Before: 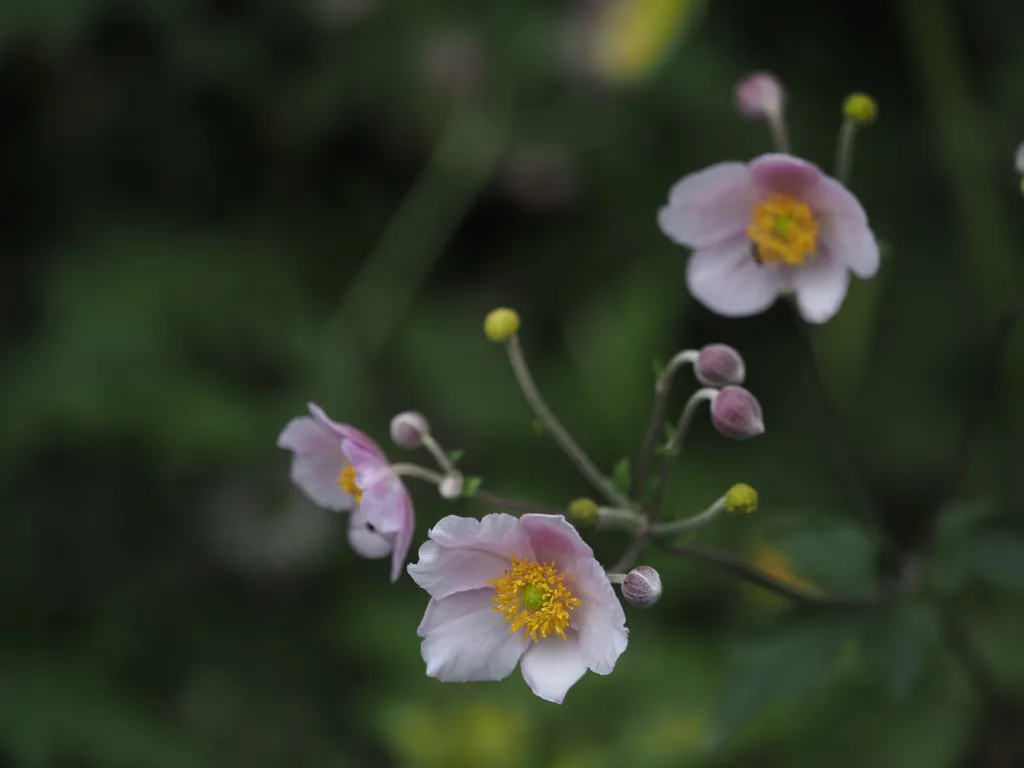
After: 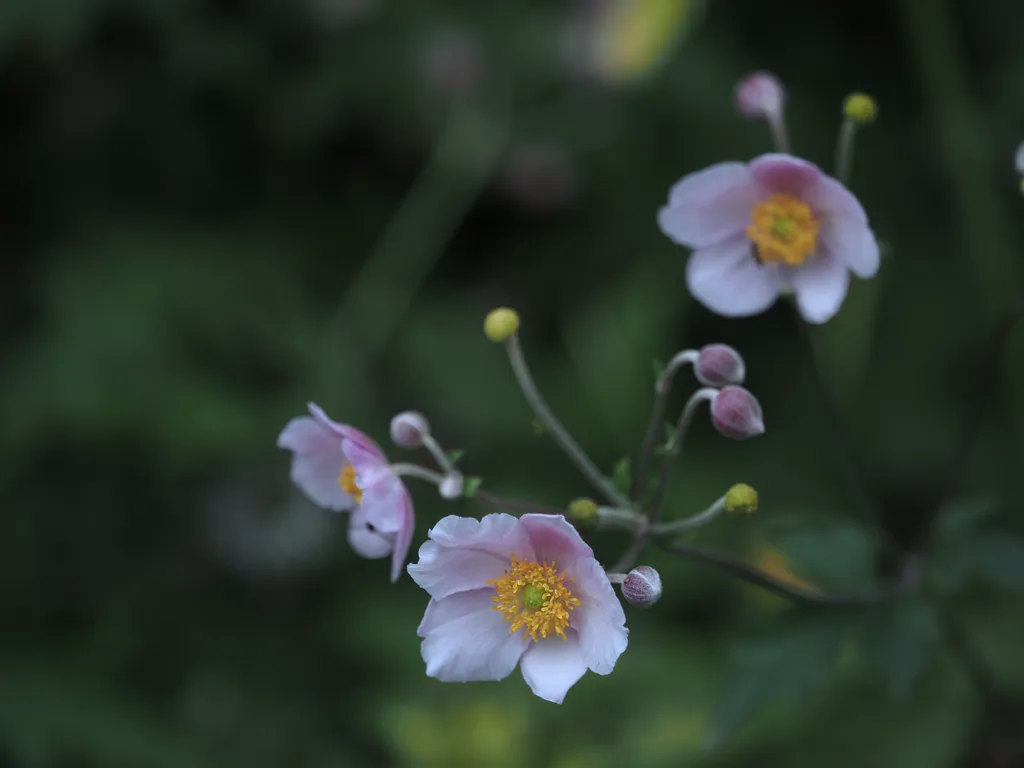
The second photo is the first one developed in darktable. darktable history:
color correction: highlights a* -2.23, highlights b* -18.21
